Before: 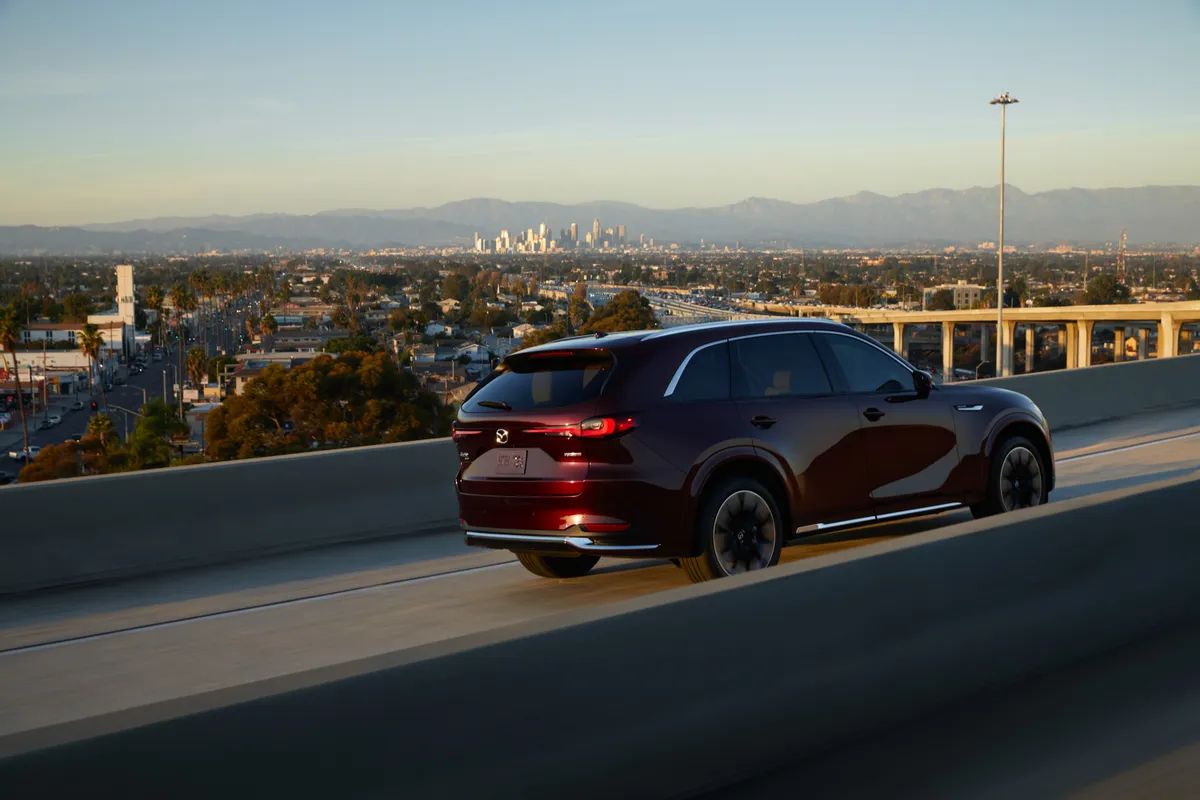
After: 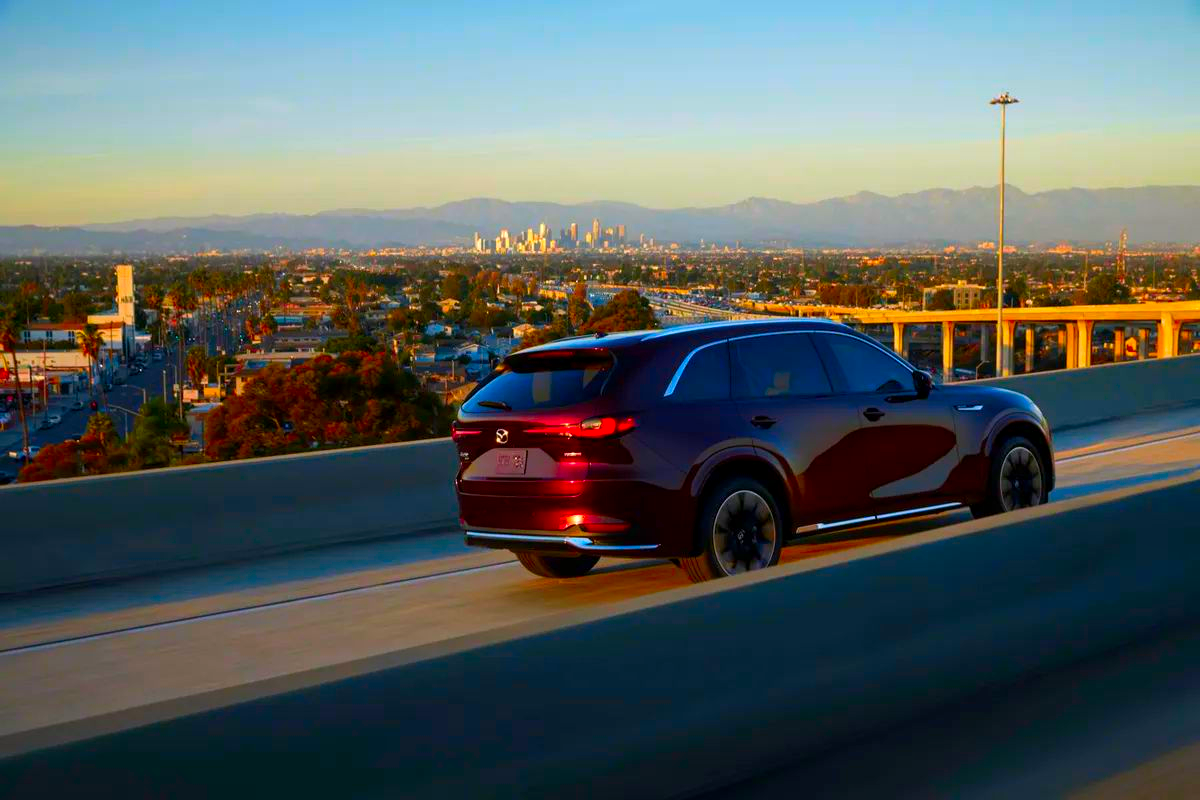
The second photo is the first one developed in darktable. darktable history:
local contrast: highlights 100%, shadows 100%, detail 120%, midtone range 0.2
color correction: highlights a* 1.59, highlights b* -1.7, saturation 2.48
